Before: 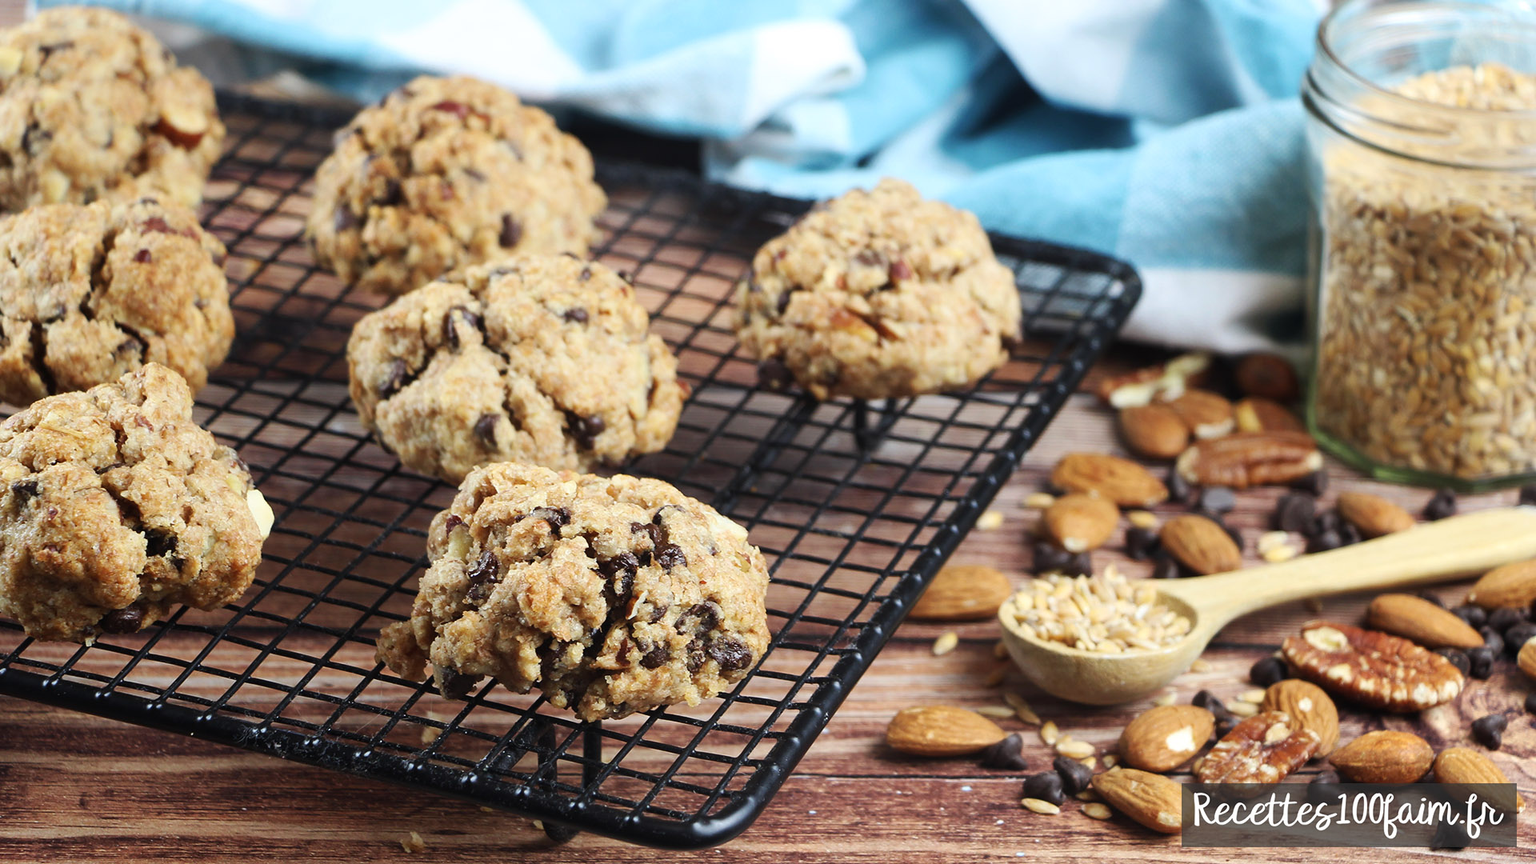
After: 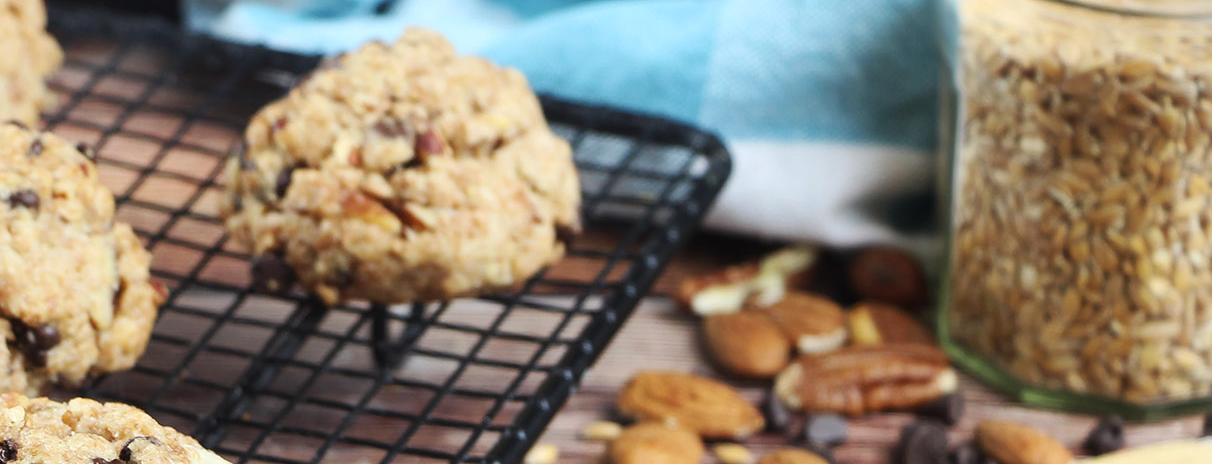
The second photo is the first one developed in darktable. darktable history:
crop: left 36.299%, top 18.077%, right 0.555%, bottom 38.921%
